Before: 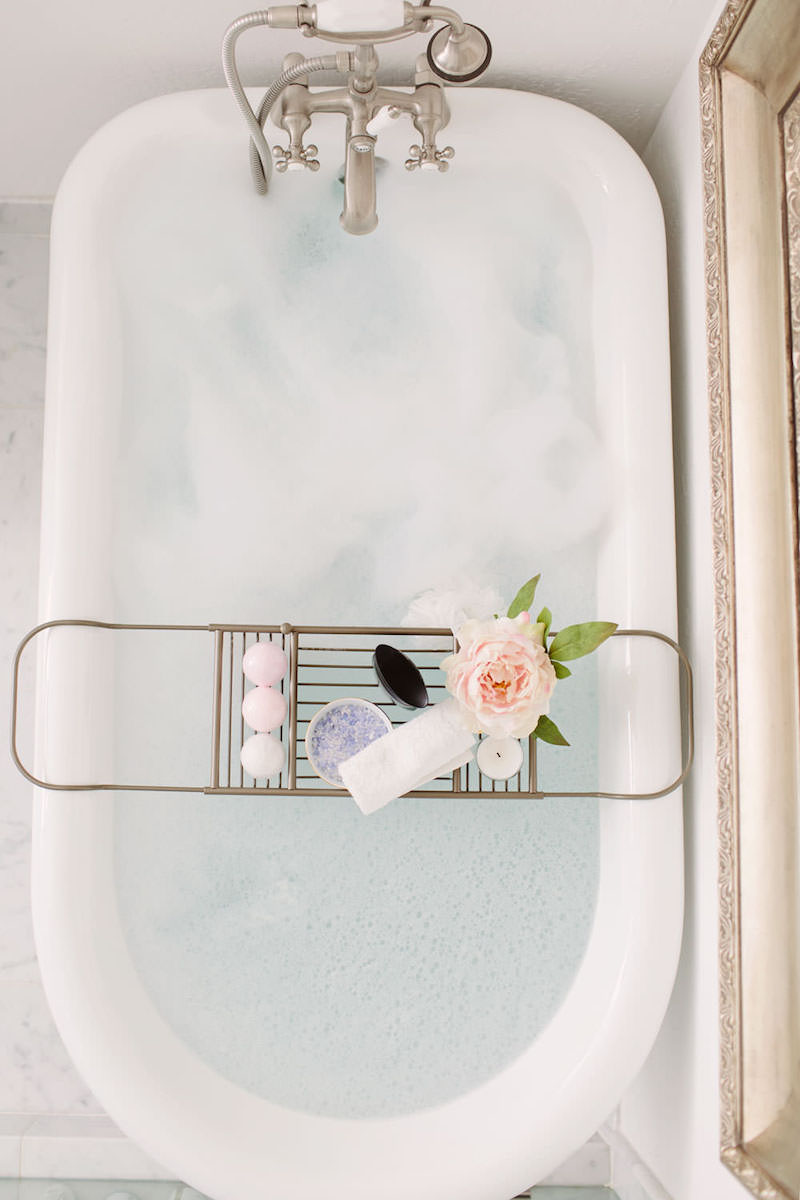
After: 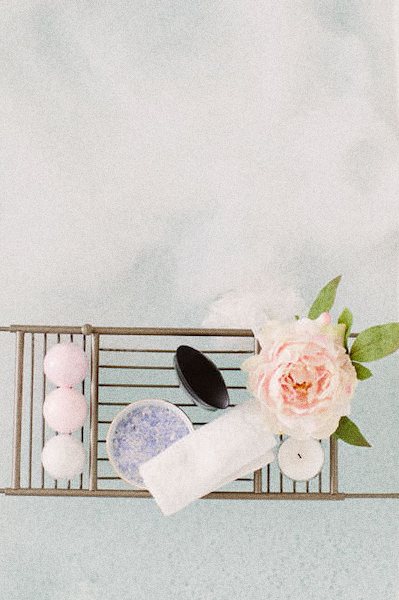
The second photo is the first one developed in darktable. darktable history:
crop: left 25%, top 25%, right 25%, bottom 25%
grain: coarseness 0.09 ISO, strength 40%
